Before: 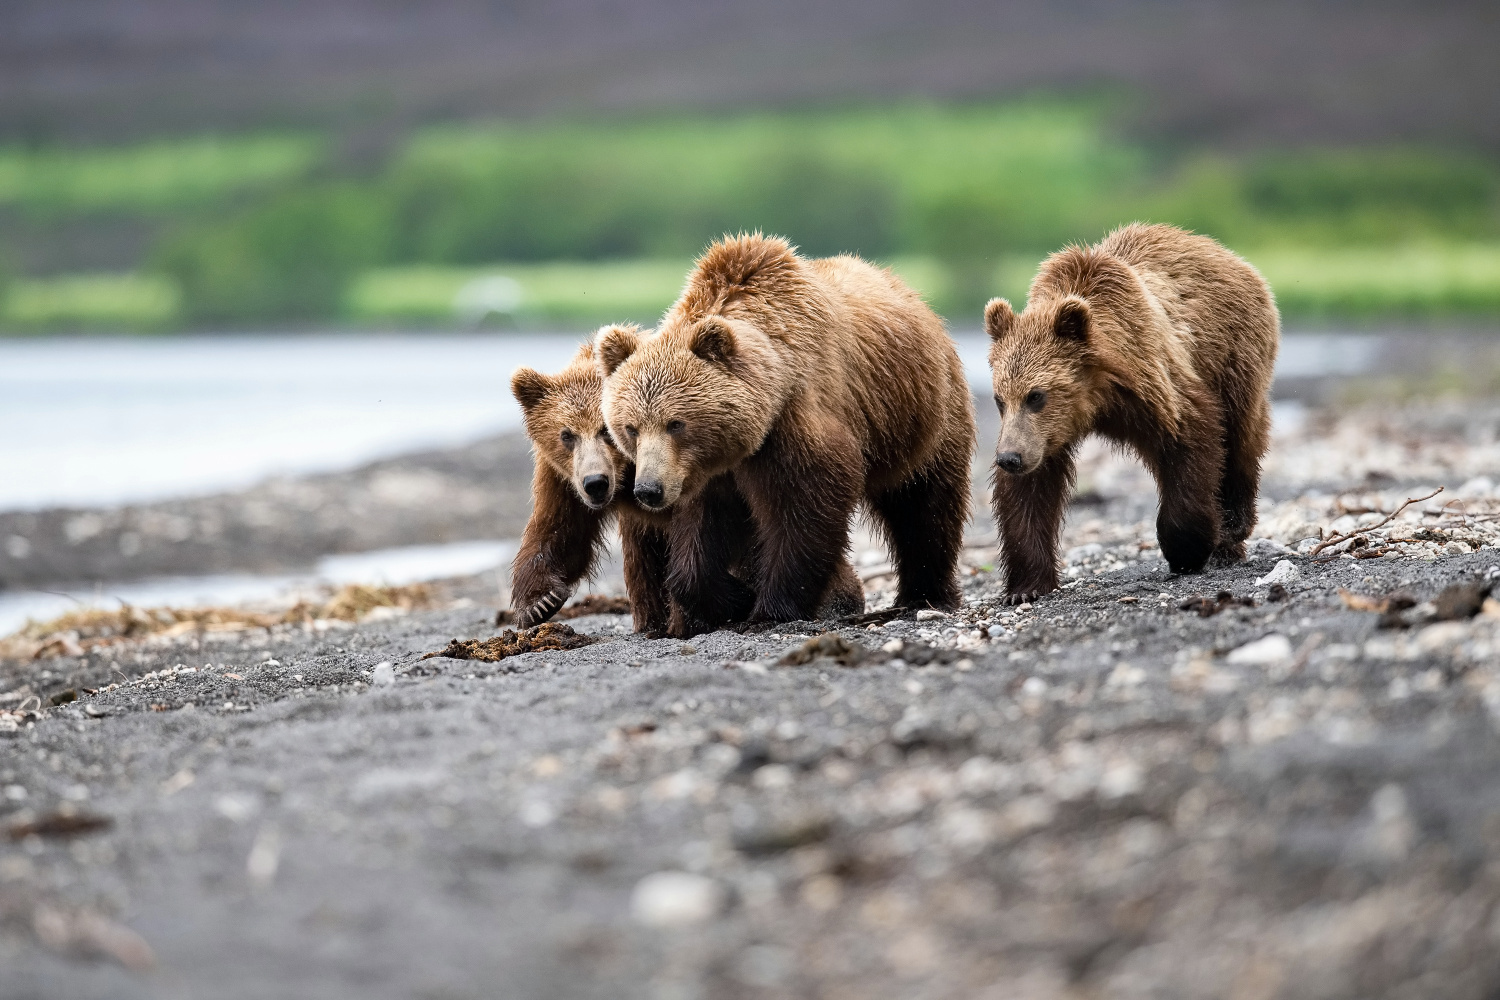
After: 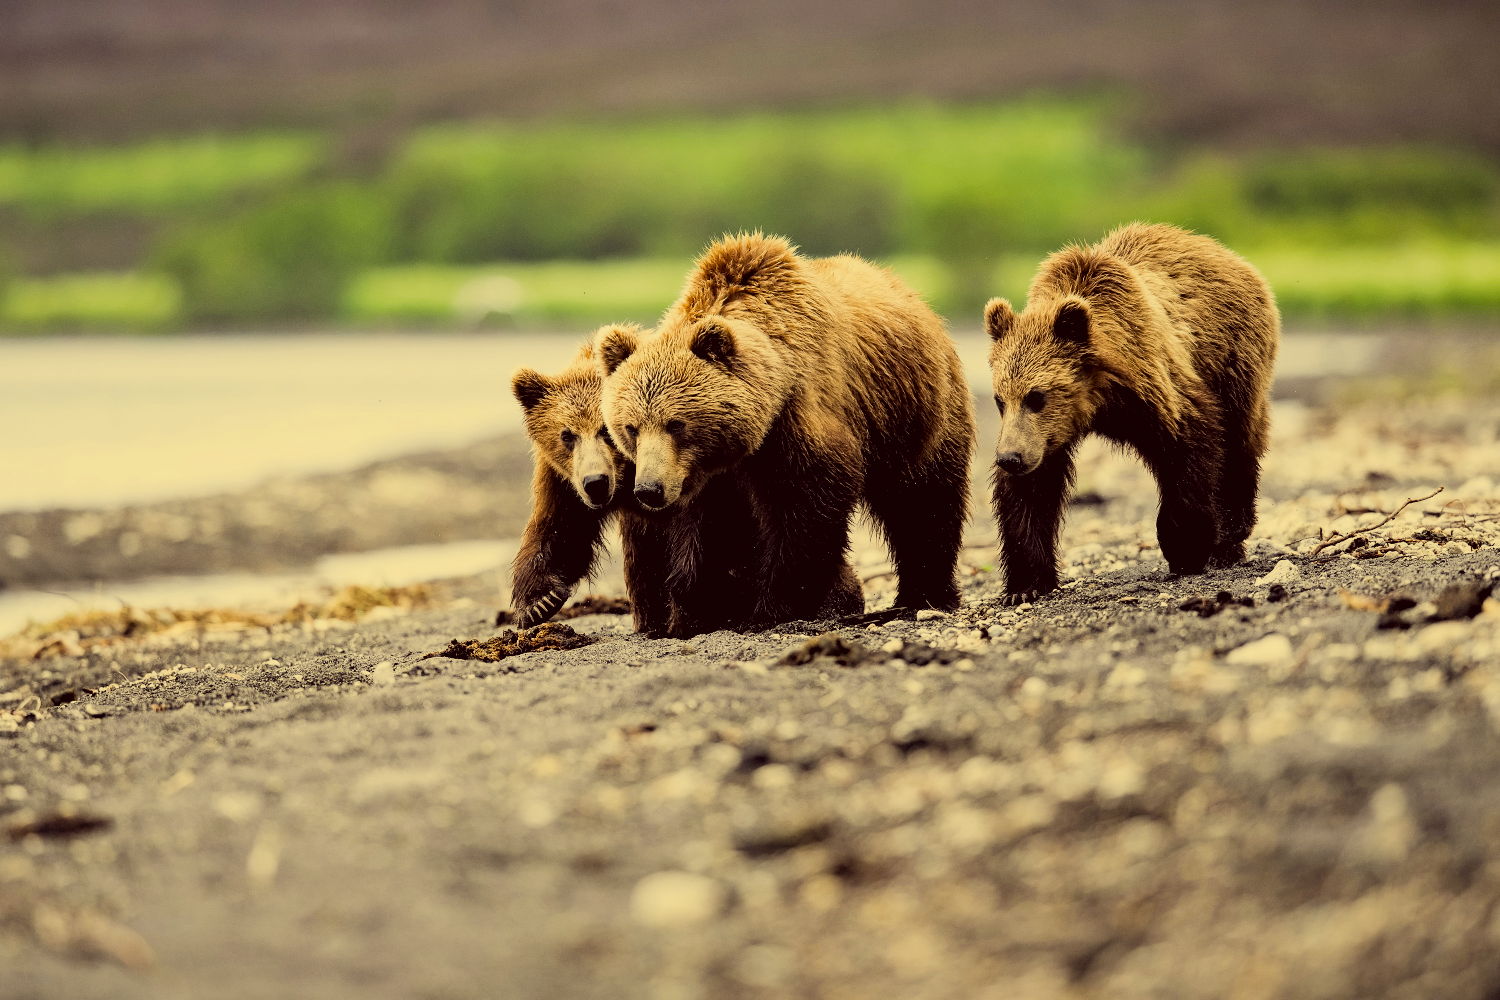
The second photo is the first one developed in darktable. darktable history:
color correction: highlights a* -0.586, highlights b* 39.63, shadows a* 9.67, shadows b* -0.468
local contrast: mode bilateral grid, contrast 10, coarseness 24, detail 112%, midtone range 0.2
filmic rgb: black relative exposure -5.03 EV, white relative exposure 3.99 EV, hardness 2.9, contrast 1.3, highlights saturation mix -28.73%
